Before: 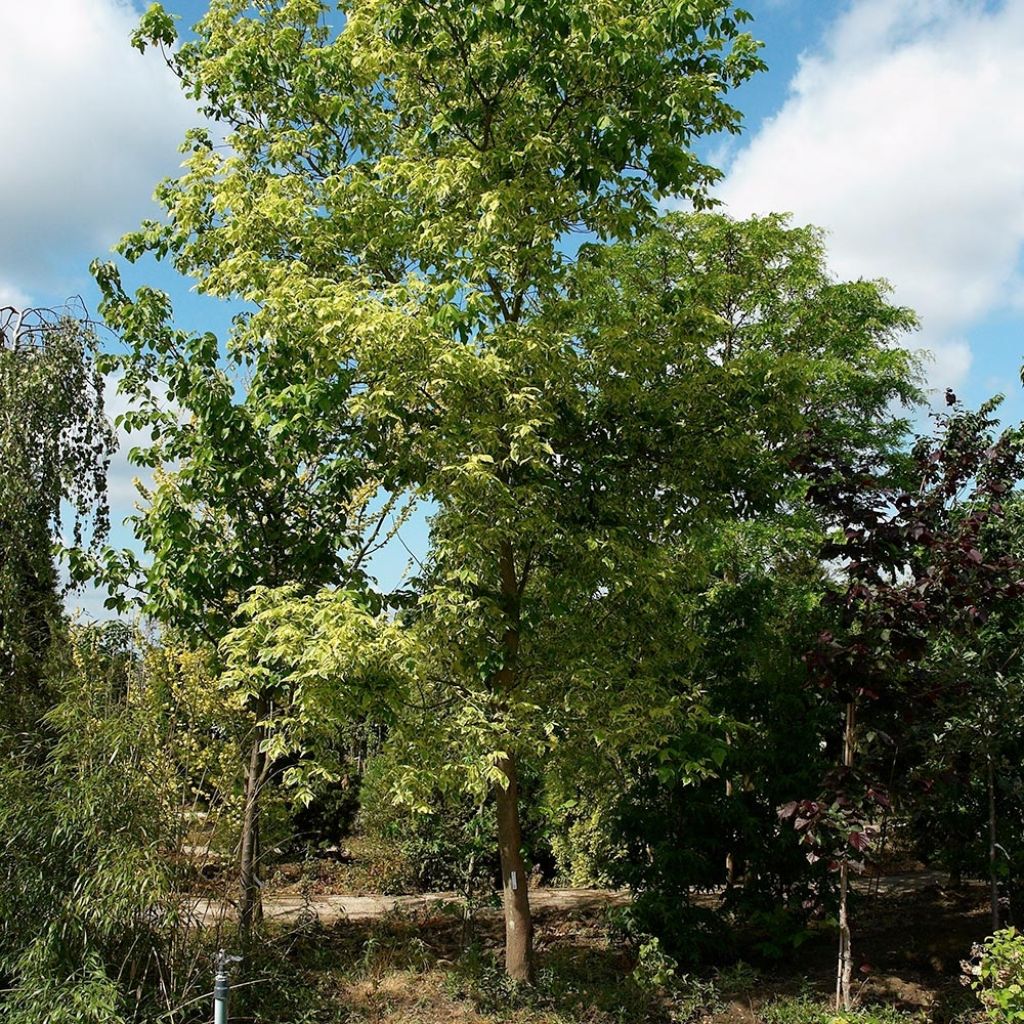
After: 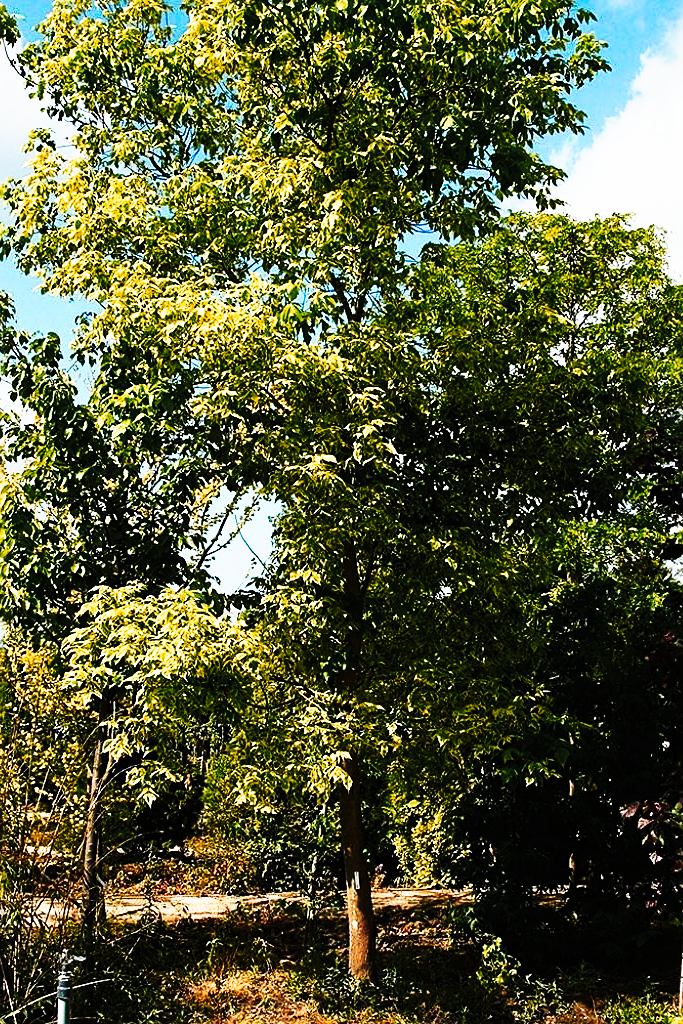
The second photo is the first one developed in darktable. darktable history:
sharpen: on, module defaults
crop: left 15.364%, right 17.9%
color zones: curves: ch1 [(0.309, 0.524) (0.41, 0.329) (0.508, 0.509)]; ch2 [(0.25, 0.457) (0.75, 0.5)]
tone curve: curves: ch0 [(0, 0) (0.003, 0.004) (0.011, 0.006) (0.025, 0.008) (0.044, 0.012) (0.069, 0.017) (0.1, 0.021) (0.136, 0.029) (0.177, 0.043) (0.224, 0.062) (0.277, 0.108) (0.335, 0.166) (0.399, 0.301) (0.468, 0.467) (0.543, 0.64) (0.623, 0.803) (0.709, 0.908) (0.801, 0.969) (0.898, 0.988) (1, 1)], preserve colors none
